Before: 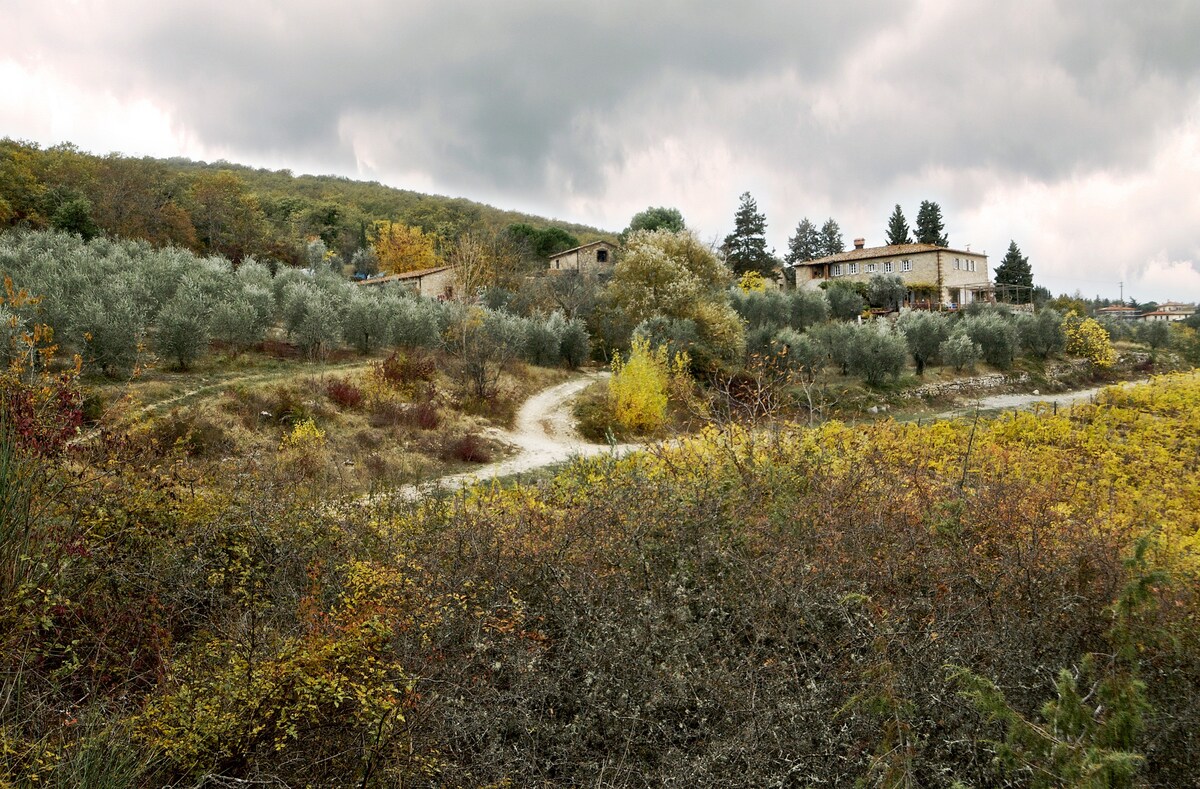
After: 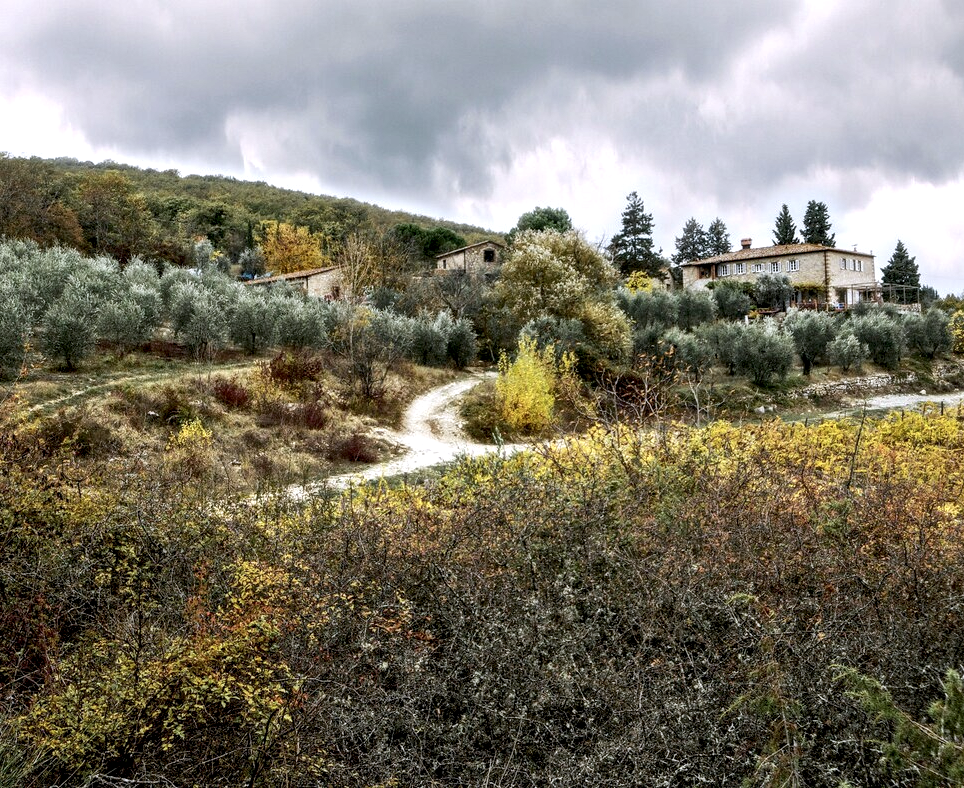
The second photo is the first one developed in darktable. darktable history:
local contrast: highlights 60%, shadows 62%, detail 160%
crop and rotate: left 9.495%, right 10.147%
color calibration: illuminant as shot in camera, x 0.358, y 0.373, temperature 4628.91 K
